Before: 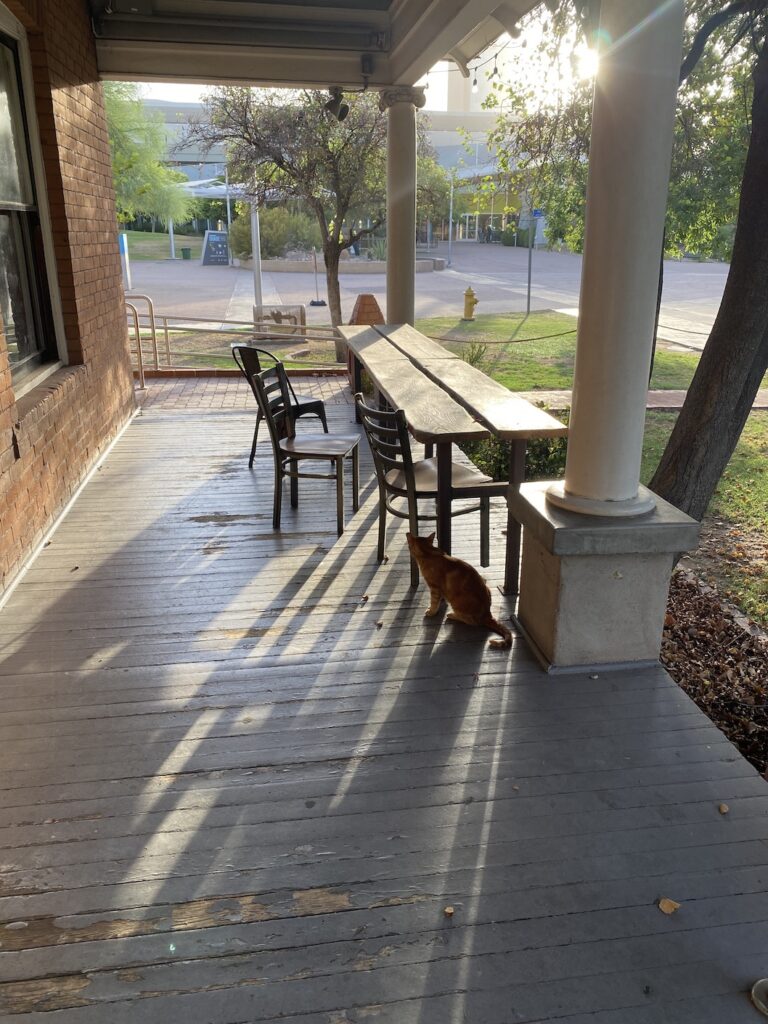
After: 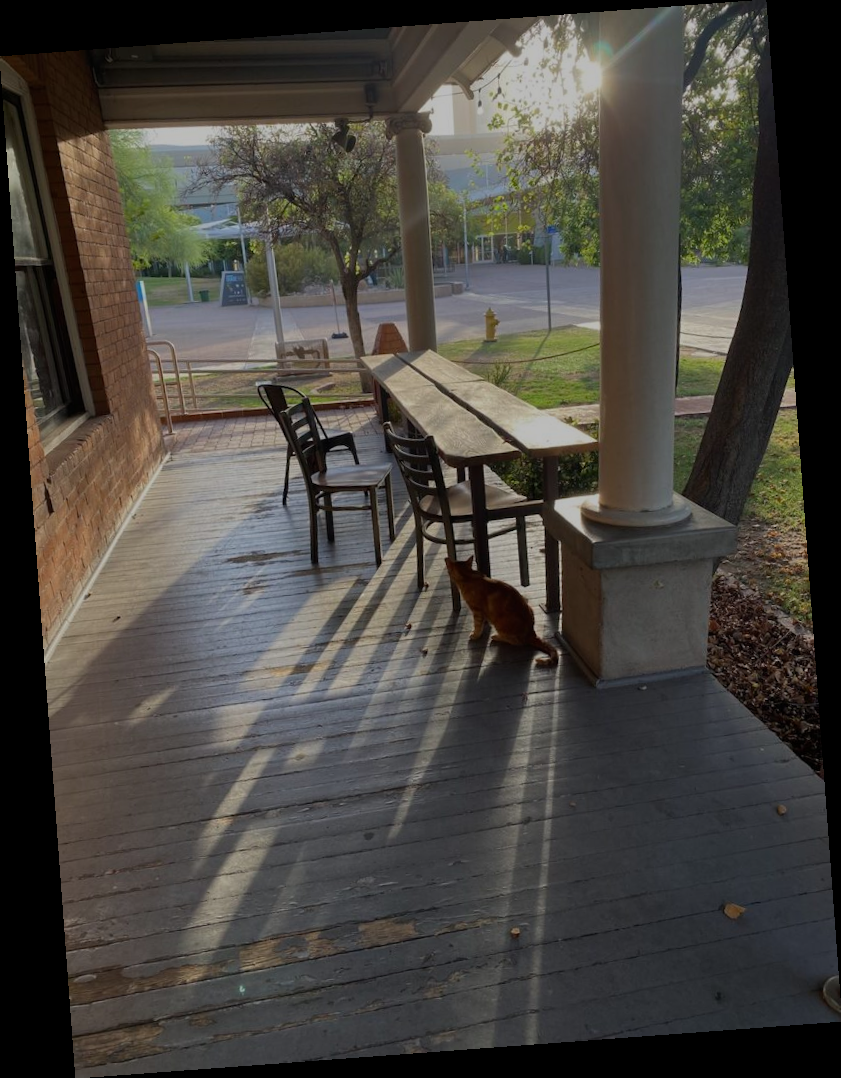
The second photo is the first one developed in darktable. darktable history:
exposure: exposure -1 EV, compensate highlight preservation false
rotate and perspective: rotation -4.25°, automatic cropping off
